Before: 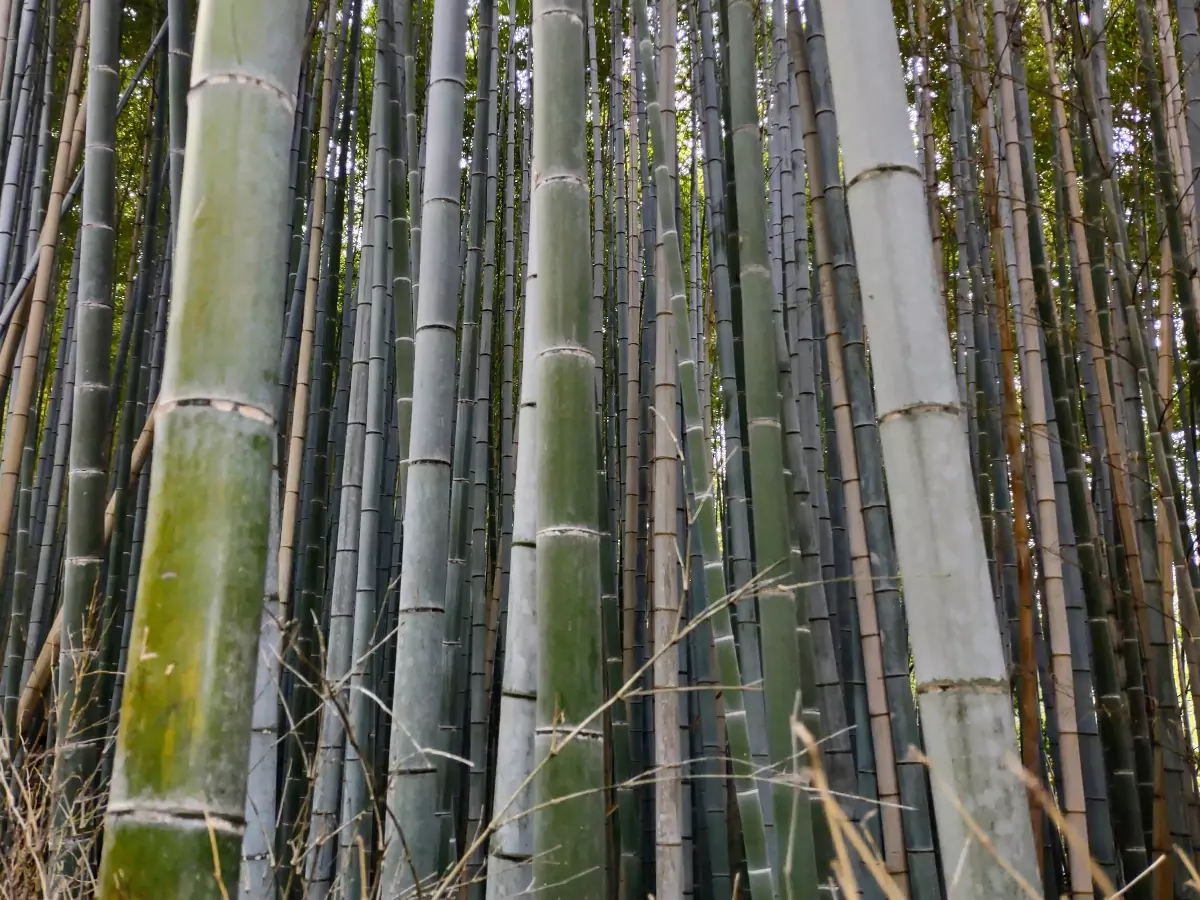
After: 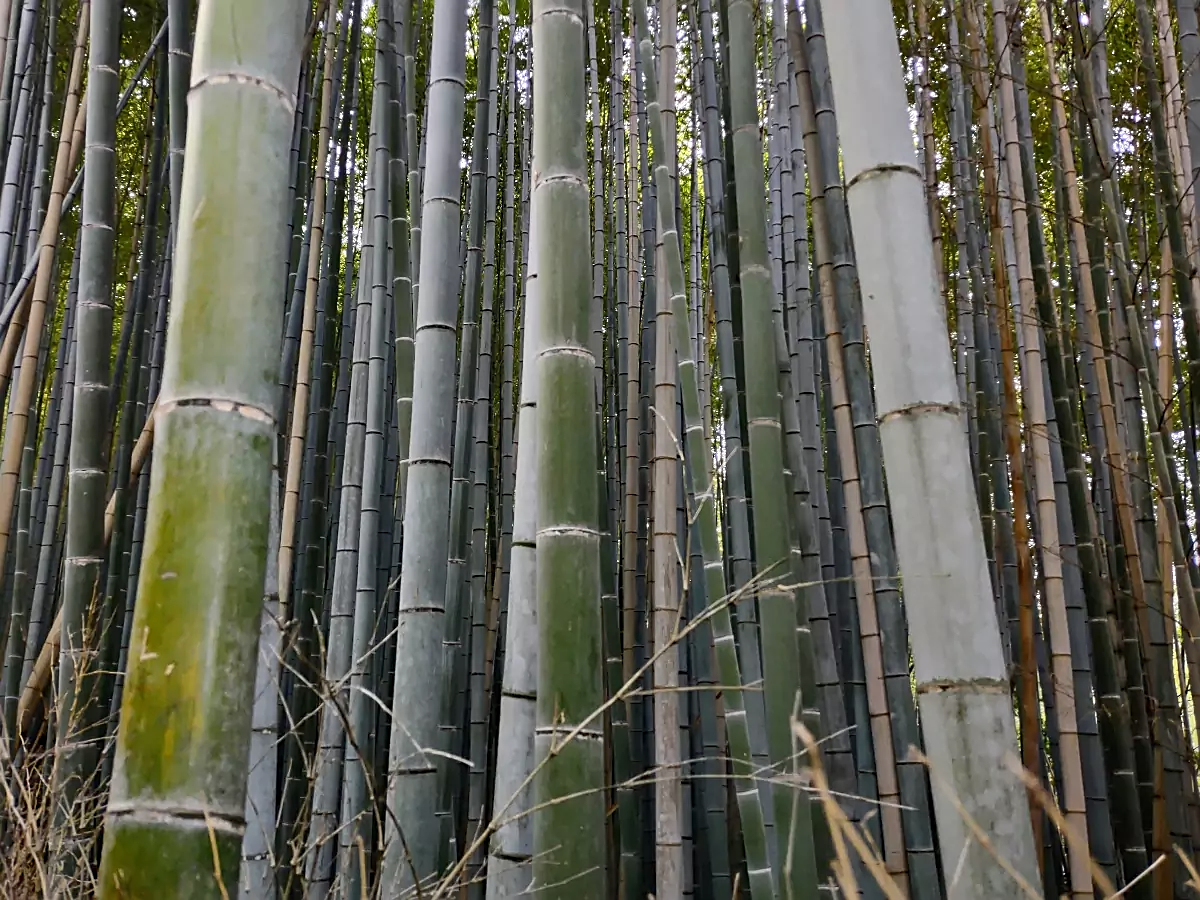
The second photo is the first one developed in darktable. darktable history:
sharpen: on, module defaults
graduated density: rotation -180°, offset 24.95
